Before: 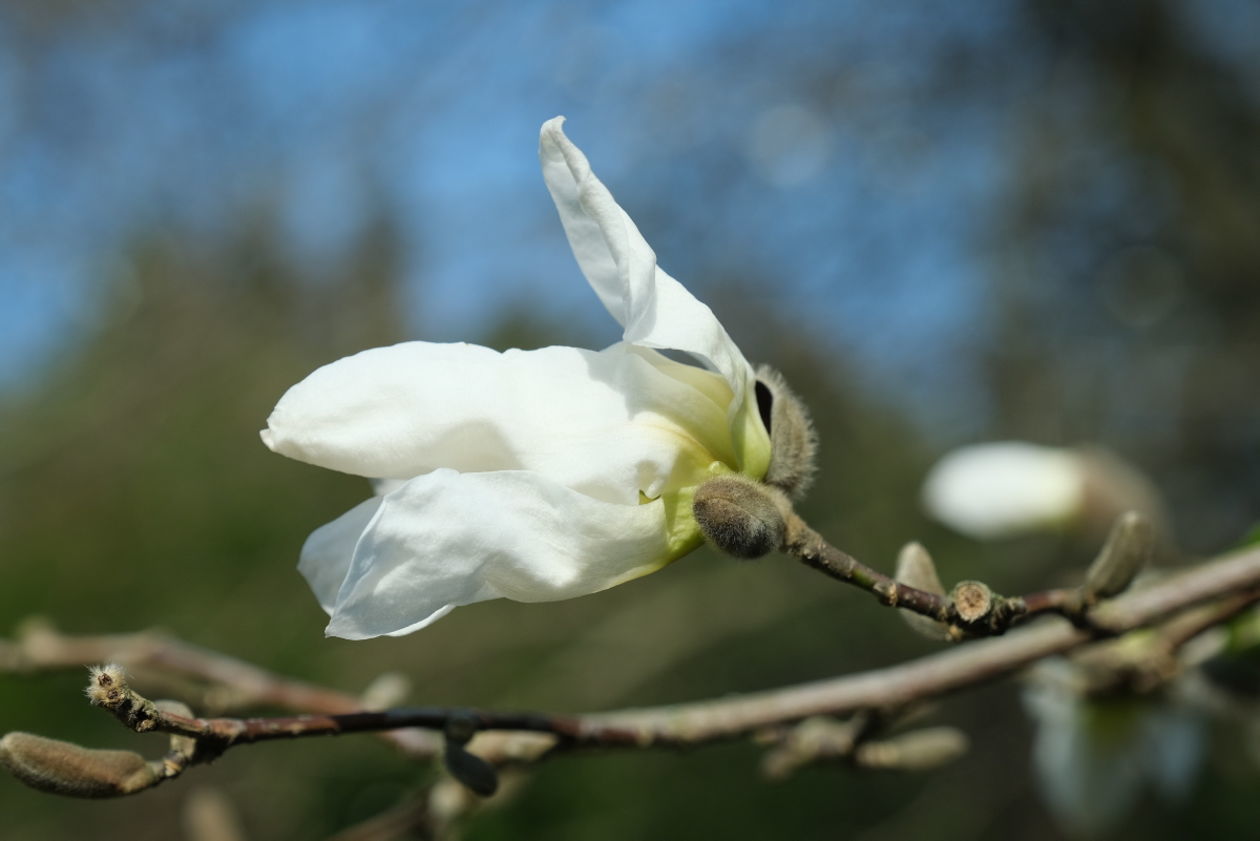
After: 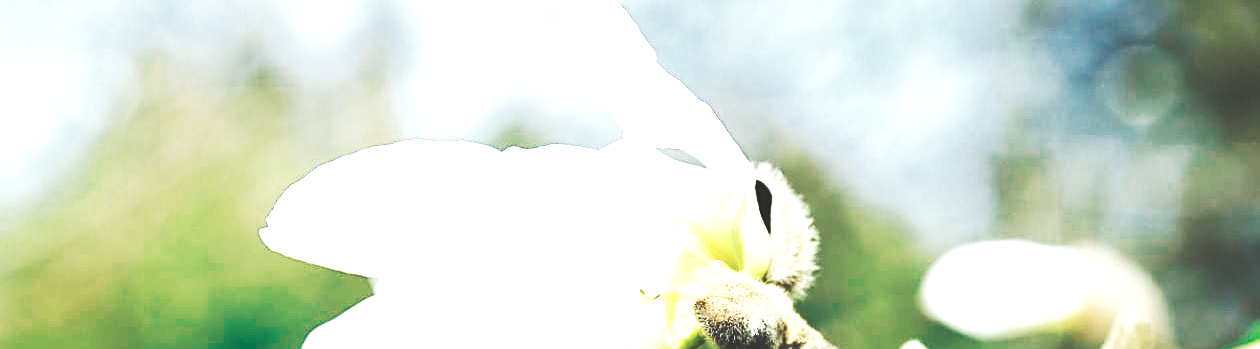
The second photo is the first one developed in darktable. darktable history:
exposure: black level correction 0, exposure 1.452 EV, compensate highlight preservation false
levels: levels [0, 0.48, 0.961]
color zones: curves: ch0 [(0, 0.5) (0.125, 0.4) (0.25, 0.5) (0.375, 0.4) (0.5, 0.4) (0.625, 0.35) (0.75, 0.35) (0.875, 0.5)]; ch1 [(0, 0.35) (0.125, 0.45) (0.25, 0.35) (0.375, 0.35) (0.5, 0.35) (0.625, 0.35) (0.75, 0.45) (0.875, 0.35)]; ch2 [(0, 0.6) (0.125, 0.5) (0.25, 0.5) (0.375, 0.6) (0.5, 0.6) (0.625, 0.5) (0.75, 0.5) (0.875, 0.5)]
crop and rotate: top 23.936%, bottom 34.479%
base curve: curves: ch0 [(0, 0.015) (0.085, 0.116) (0.134, 0.298) (0.19, 0.545) (0.296, 0.764) (0.599, 0.982) (1, 1)], preserve colors none
sharpen: on, module defaults
